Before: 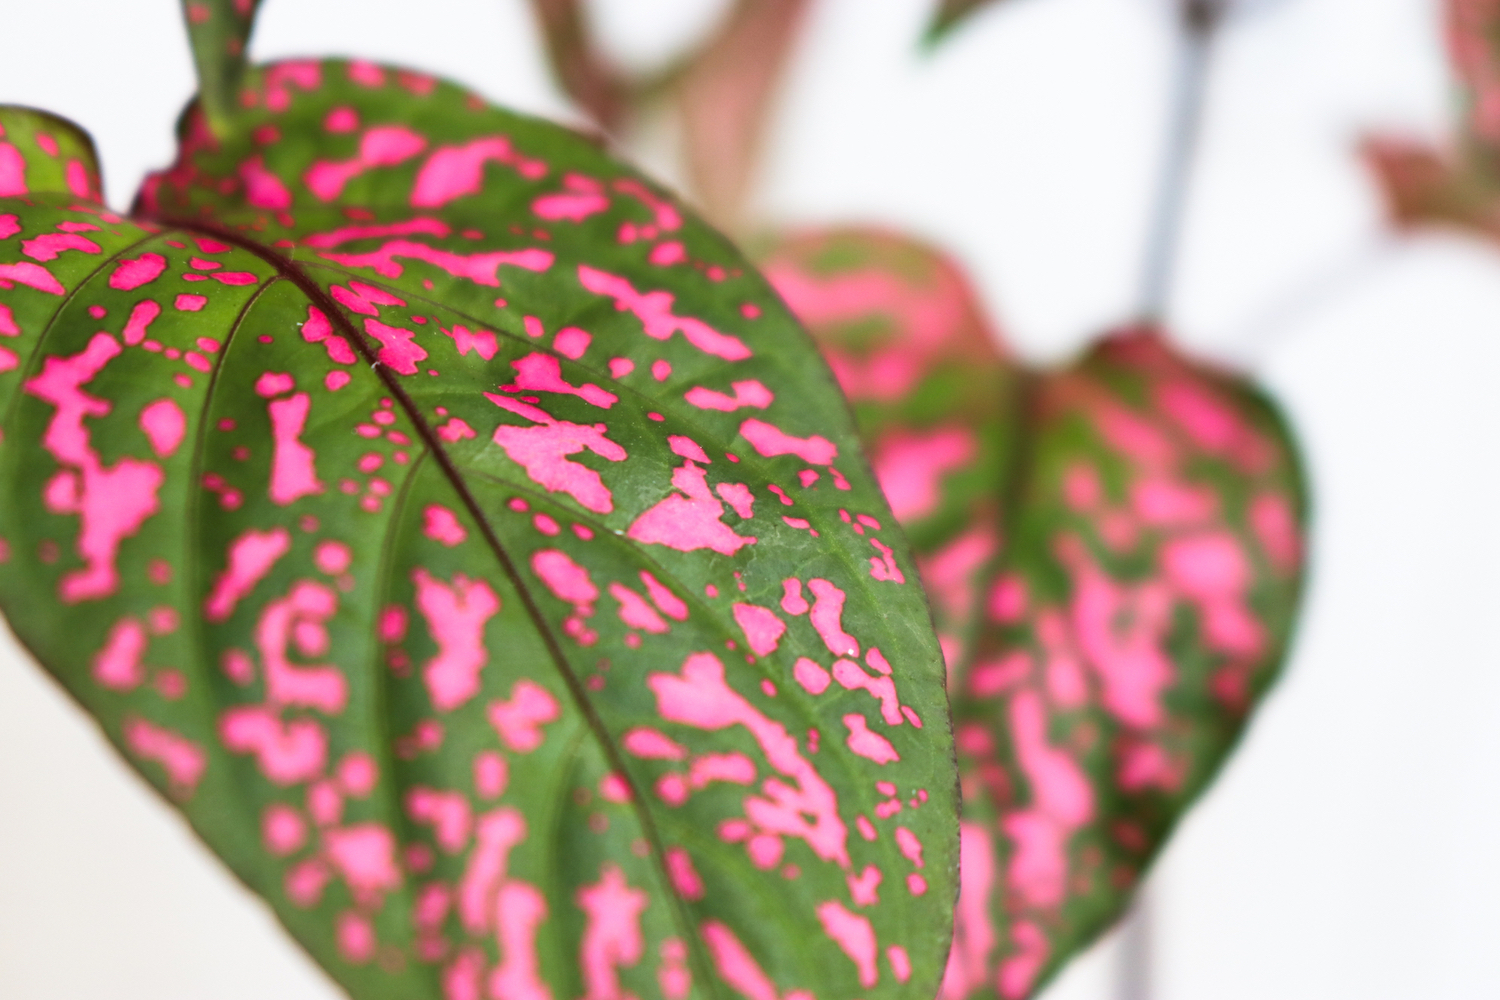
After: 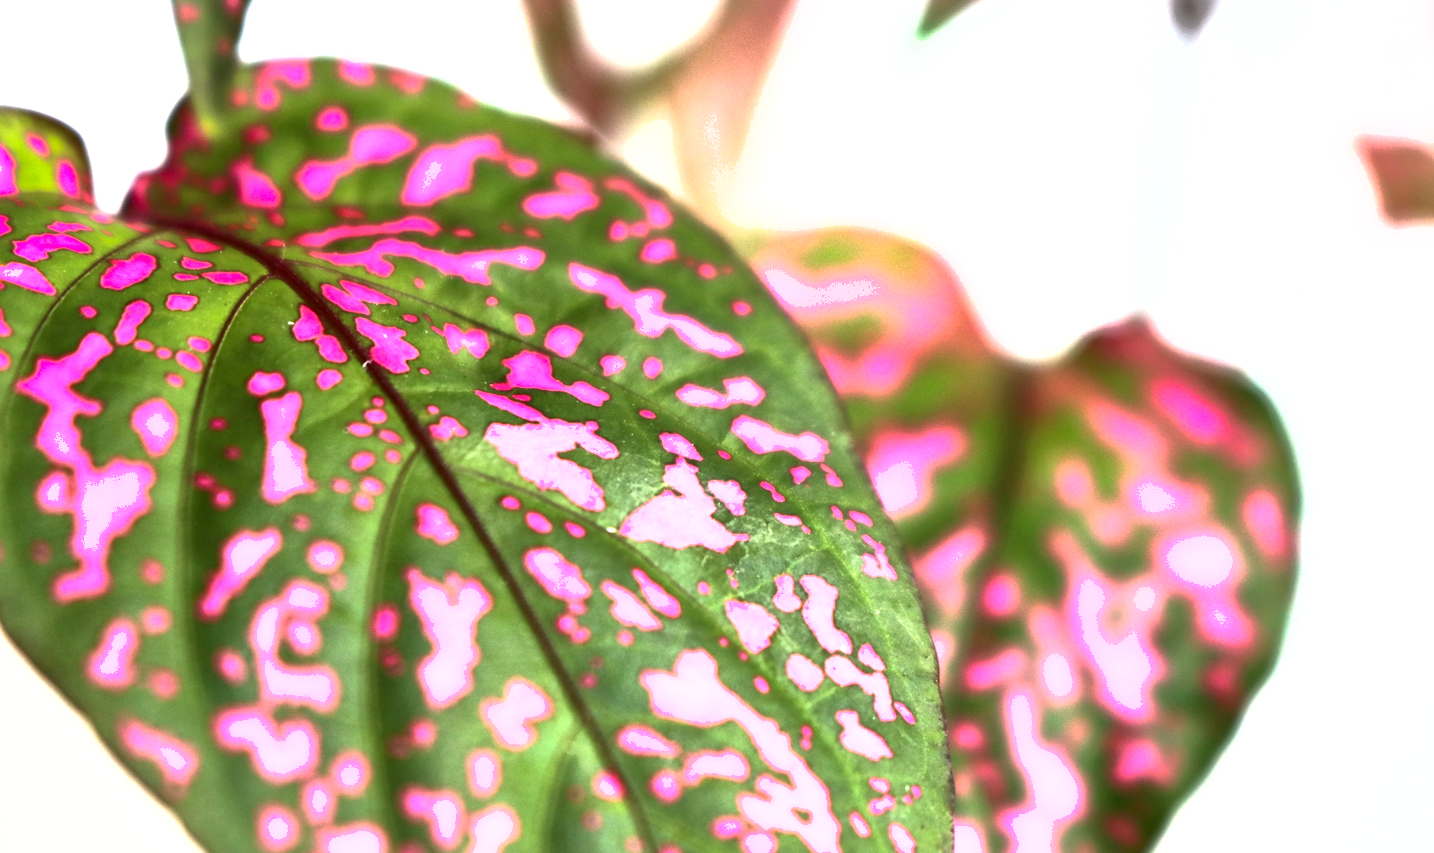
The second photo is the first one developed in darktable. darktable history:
contrast brightness saturation: contrast 0.286
crop and rotate: angle 0.266°, left 0.226%, right 3.445%, bottom 14.102%
exposure: black level correction 0, exposure 0.699 EV, compensate exposure bias true, compensate highlight preservation false
local contrast: mode bilateral grid, contrast 20, coarseness 51, detail 120%, midtone range 0.2
tone equalizer: -8 EV 0.001 EV, -7 EV -0.003 EV, -6 EV 0.003 EV, -5 EV -0.039 EV, -4 EV -0.131 EV, -3 EV -0.193 EV, -2 EV 0.219 EV, -1 EV 0.714 EV, +0 EV 0.495 EV, edges refinement/feathering 500, mask exposure compensation -1.57 EV, preserve details no
shadows and highlights: on, module defaults
